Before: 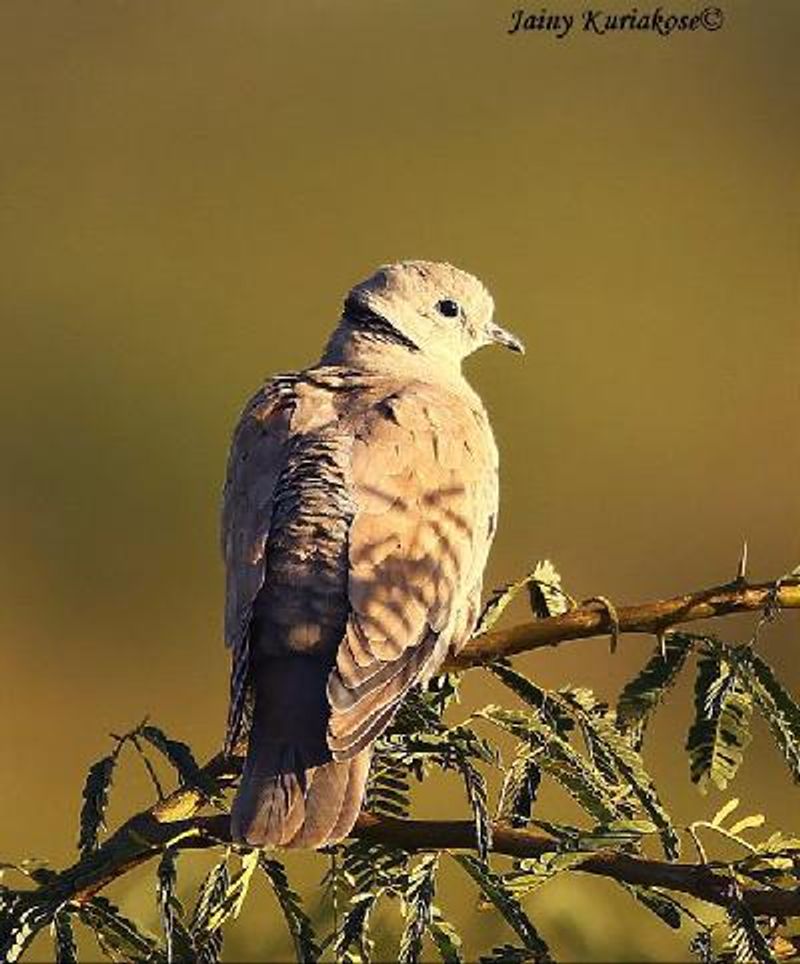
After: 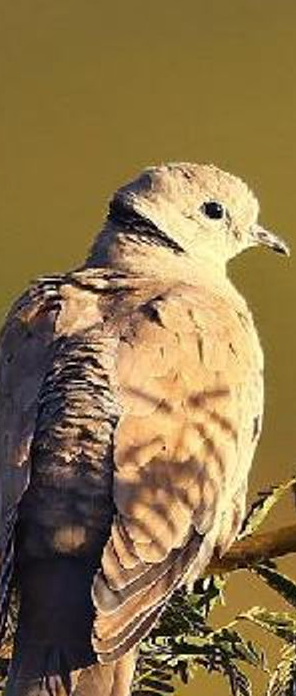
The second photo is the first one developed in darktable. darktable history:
shadows and highlights: highlights color adjustment 0.21%, low approximation 0.01, soften with gaussian
crop and rotate: left 29.564%, top 10.204%, right 33.394%, bottom 17.51%
